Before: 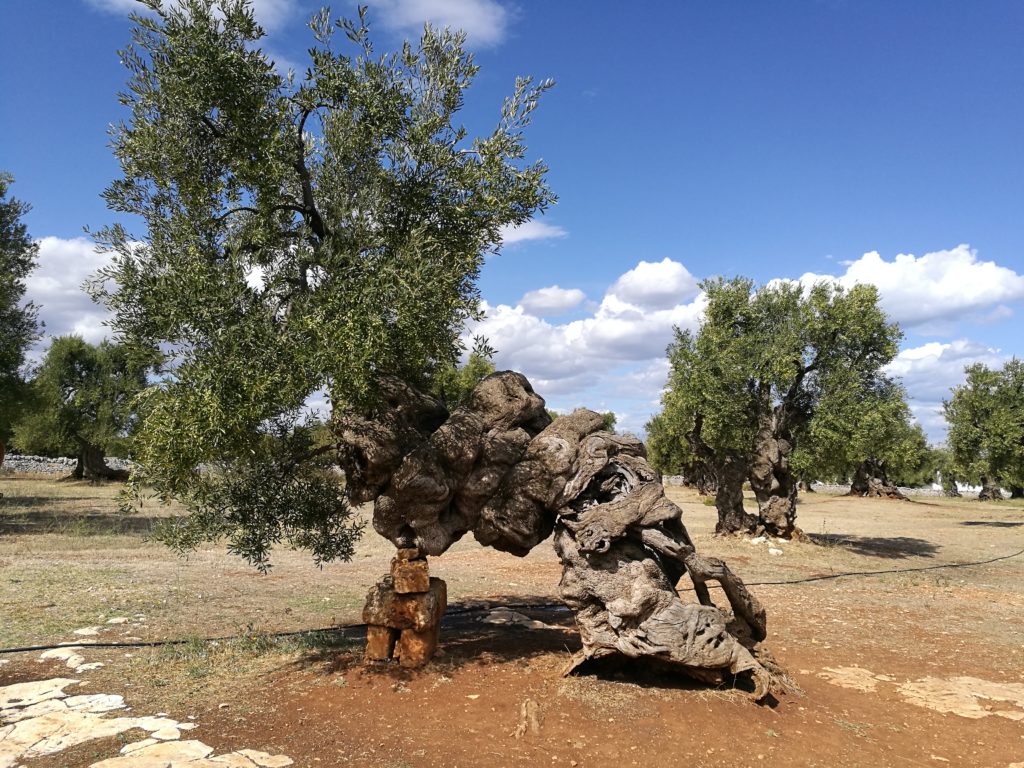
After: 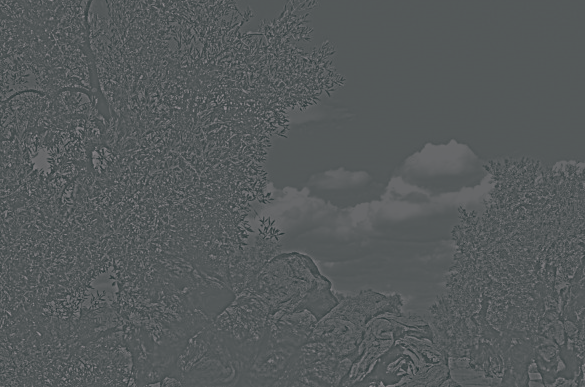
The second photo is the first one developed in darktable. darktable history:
exposure: exposure 0.77 EV, compensate highlight preservation false
highpass: sharpness 6%, contrast boost 7.63%
crop: left 20.932%, top 15.471%, right 21.848%, bottom 34.081%
color balance: lift [1.016, 0.983, 1, 1.017], gamma [0.78, 1.018, 1.043, 0.957], gain [0.786, 1.063, 0.937, 1.017], input saturation 118.26%, contrast 13.43%, contrast fulcrum 21.62%, output saturation 82.76%
